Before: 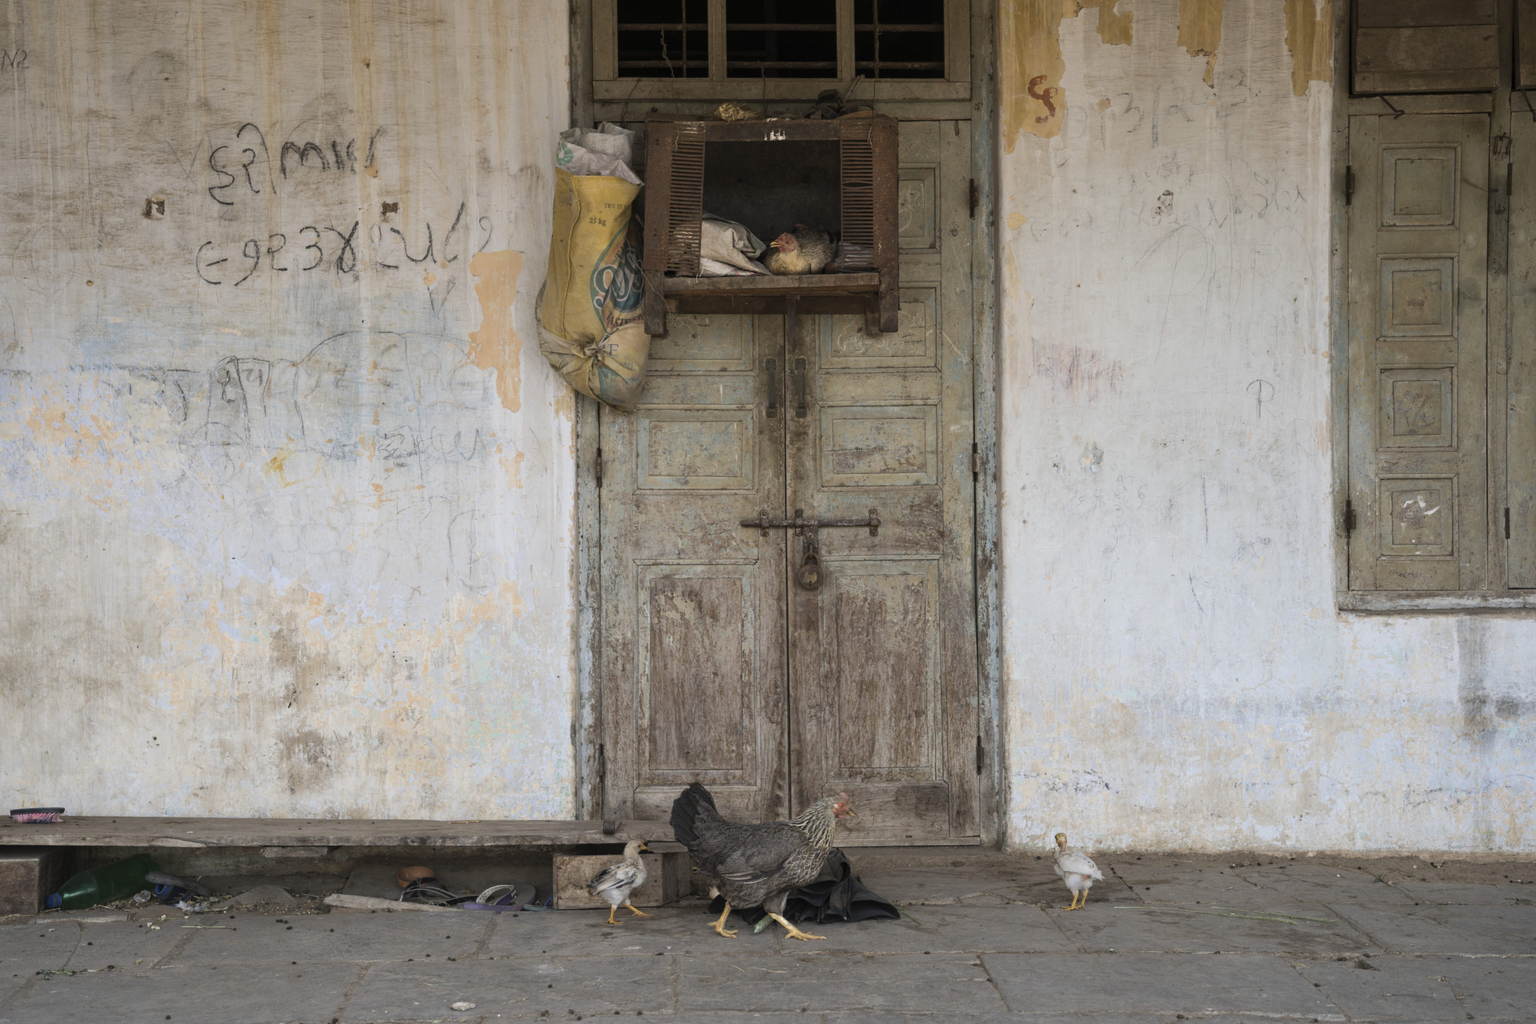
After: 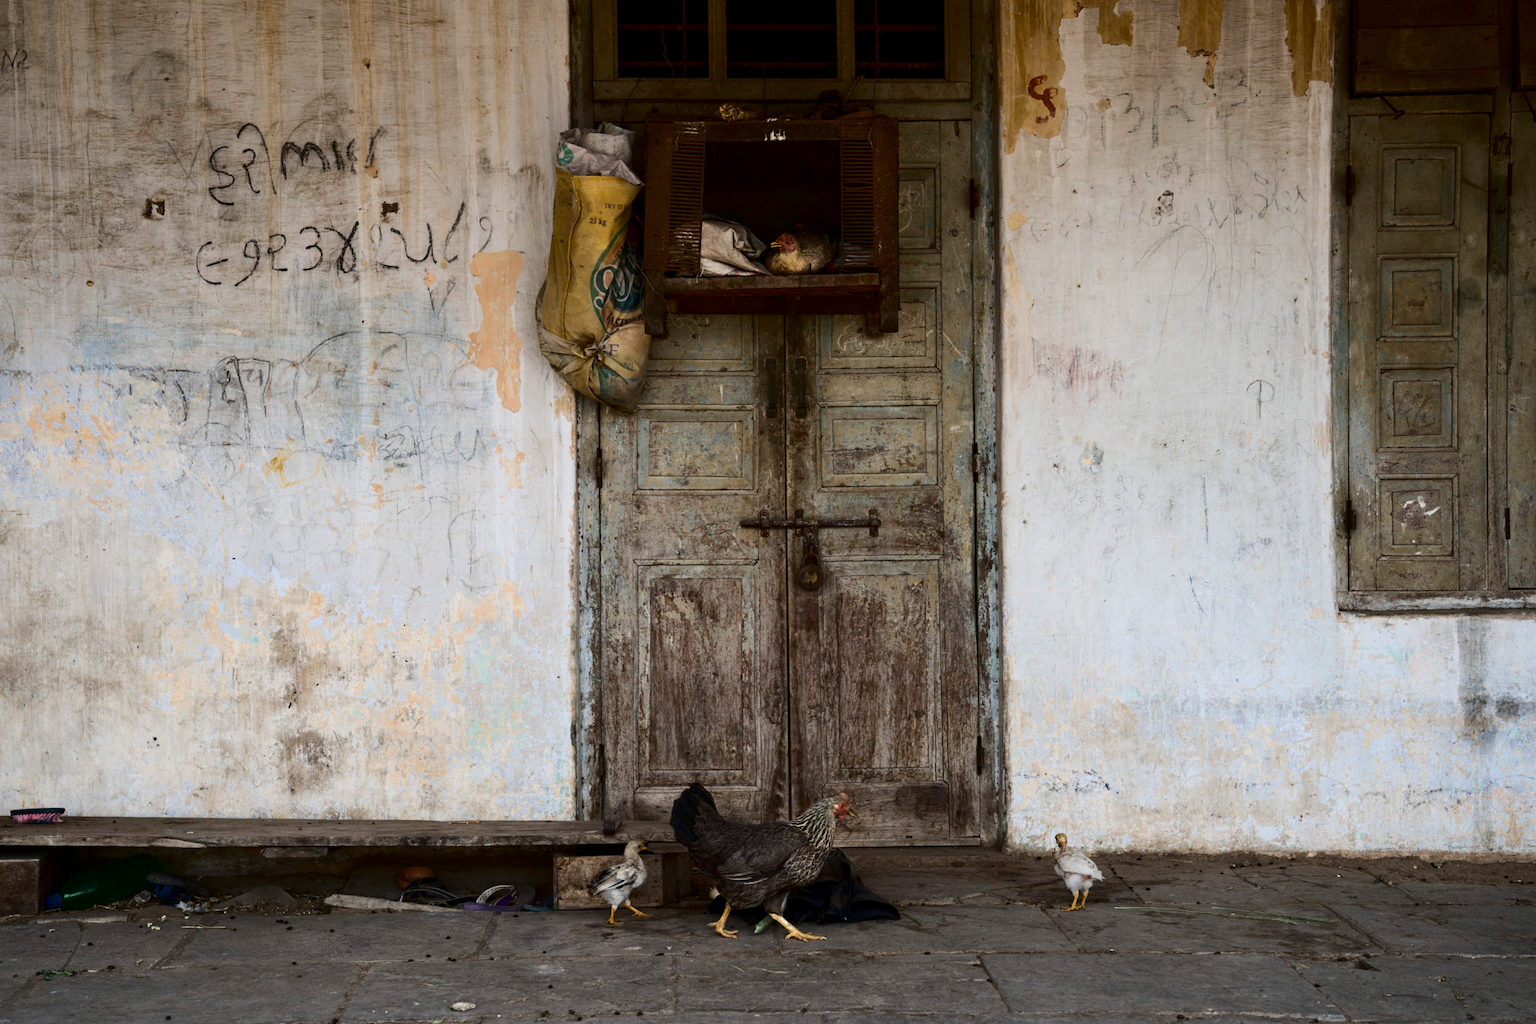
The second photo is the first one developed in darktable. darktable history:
contrast brightness saturation: contrast 0.243, brightness -0.231, saturation 0.147
